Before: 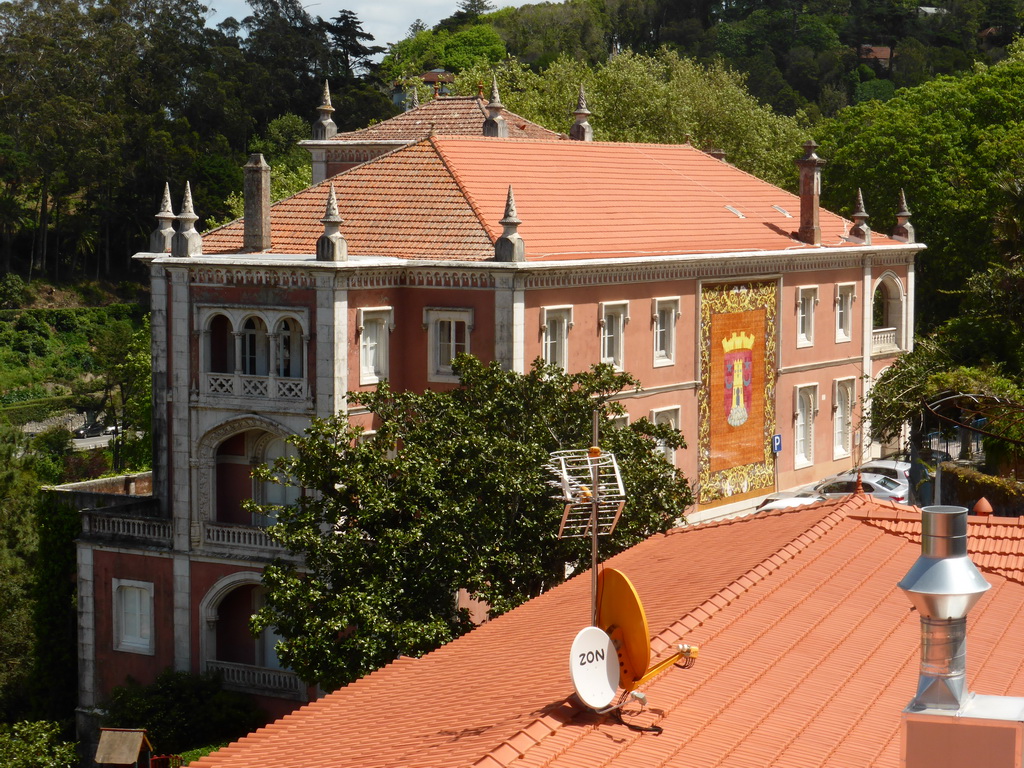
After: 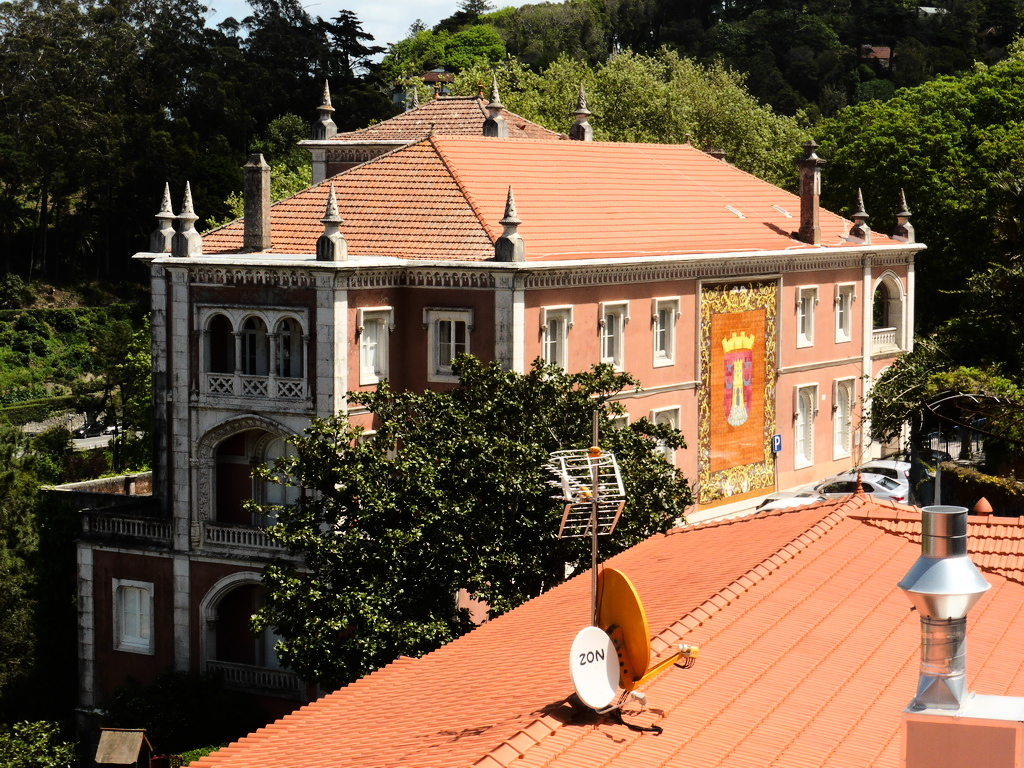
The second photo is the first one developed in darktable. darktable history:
tone curve: curves: ch0 [(0, 0) (0.003, 0.003) (0.011, 0.005) (0.025, 0.008) (0.044, 0.012) (0.069, 0.02) (0.1, 0.031) (0.136, 0.047) (0.177, 0.088) (0.224, 0.141) (0.277, 0.222) (0.335, 0.32) (0.399, 0.425) (0.468, 0.524) (0.543, 0.623) (0.623, 0.716) (0.709, 0.796) (0.801, 0.88) (0.898, 0.959) (1, 1)], color space Lab, linked channels, preserve colors none
